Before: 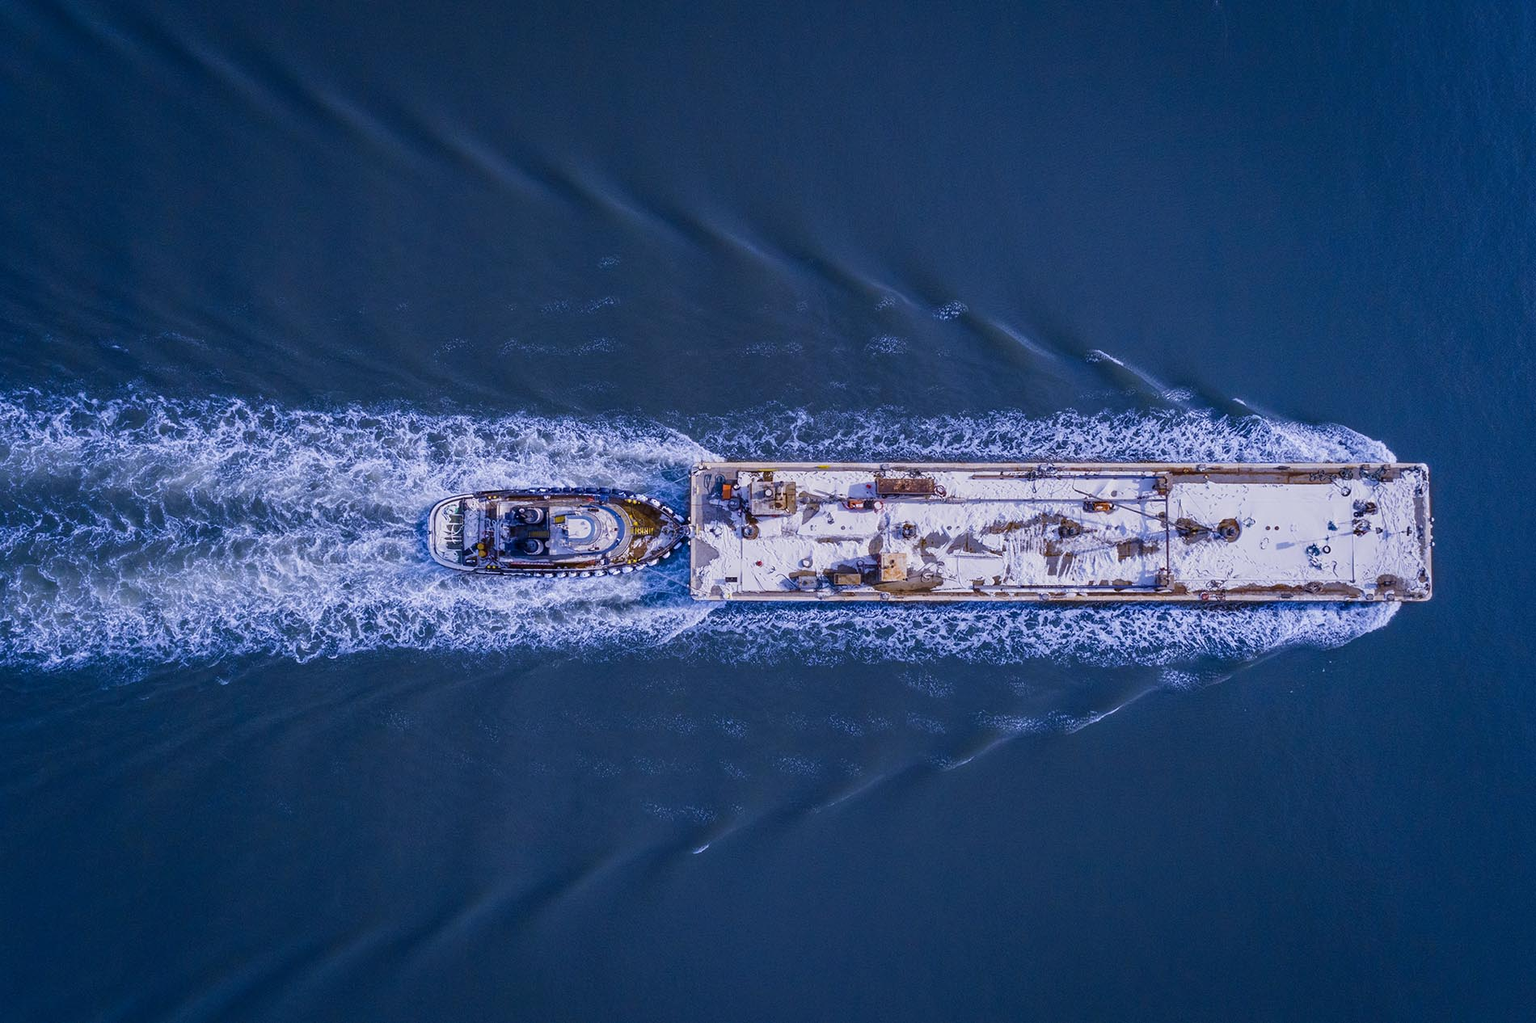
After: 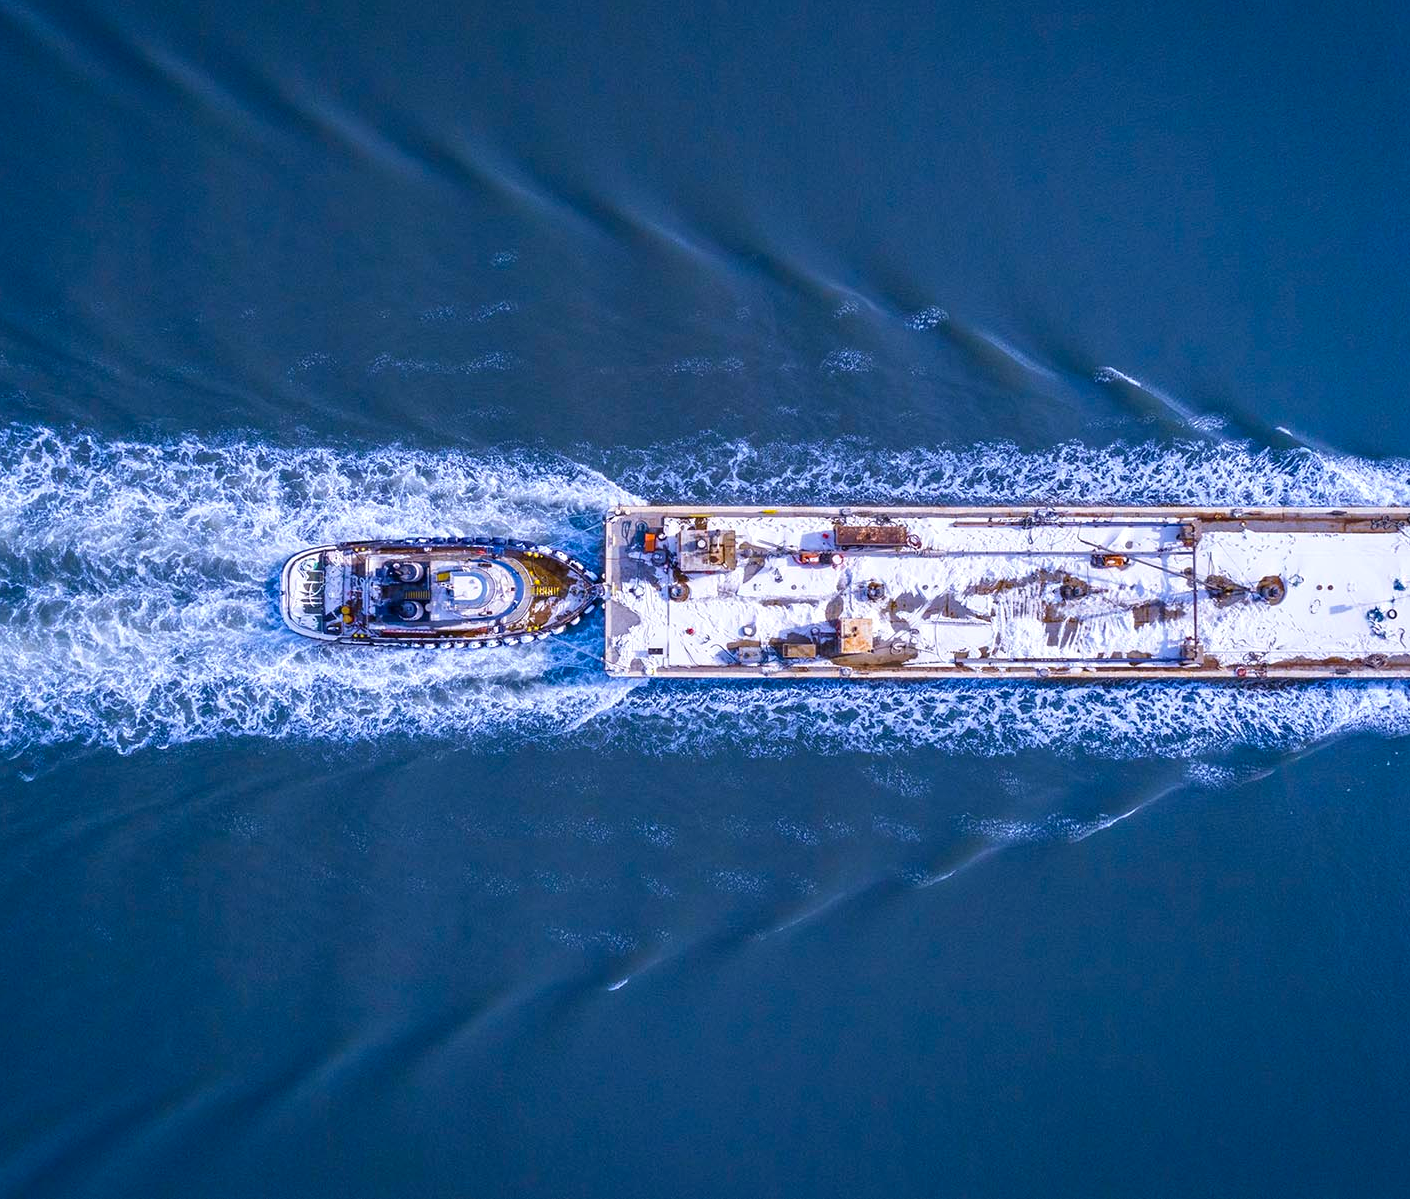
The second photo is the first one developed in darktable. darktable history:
exposure: exposure 0.6 EV, compensate highlight preservation false
color correction: highlights a* -2.68, highlights b* 2.57
crop and rotate: left 13.15%, top 5.251%, right 12.609%
